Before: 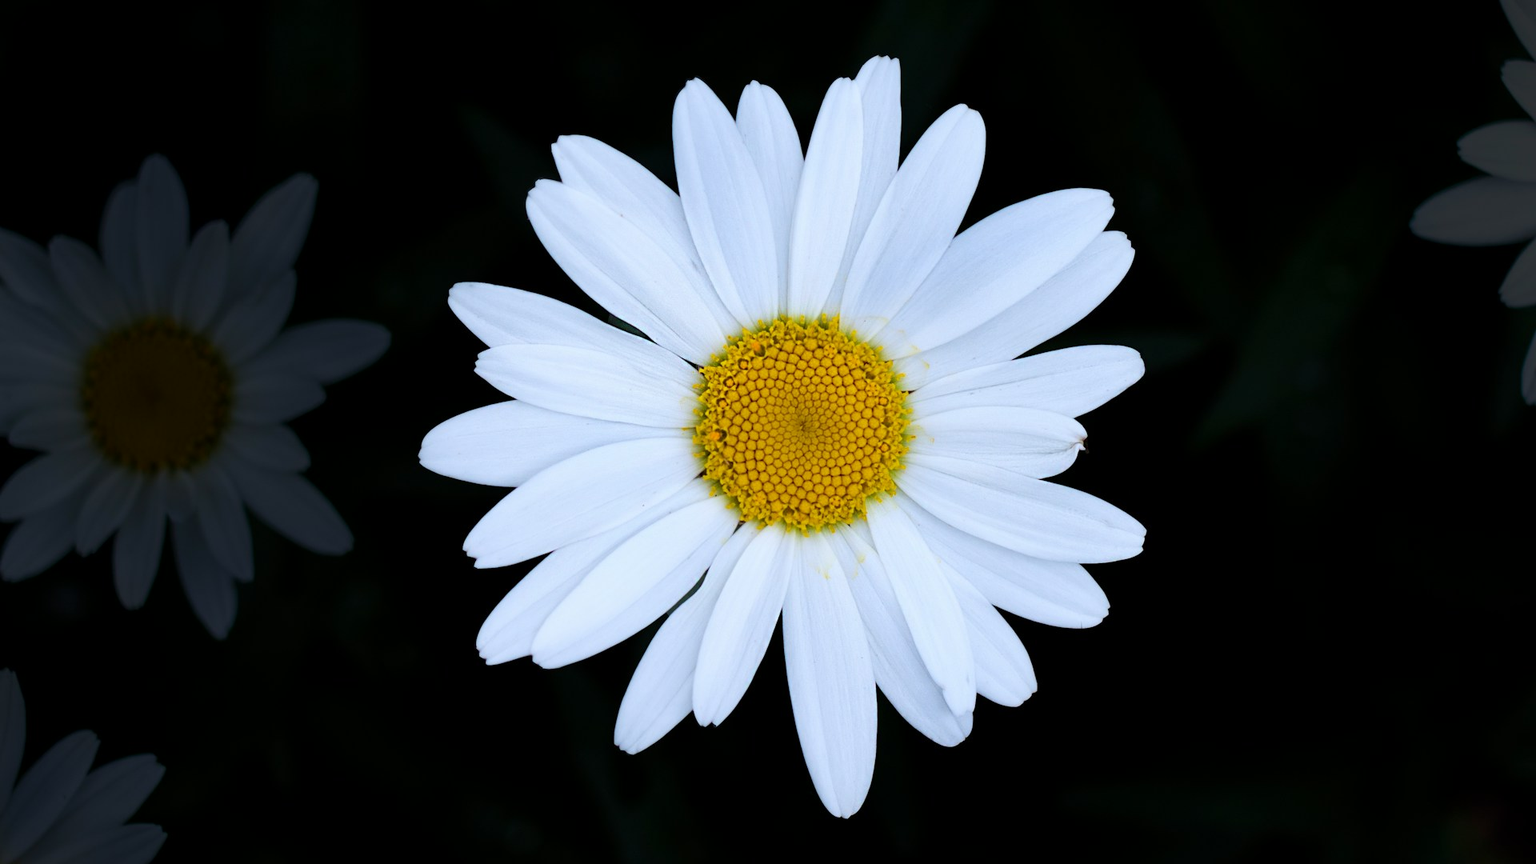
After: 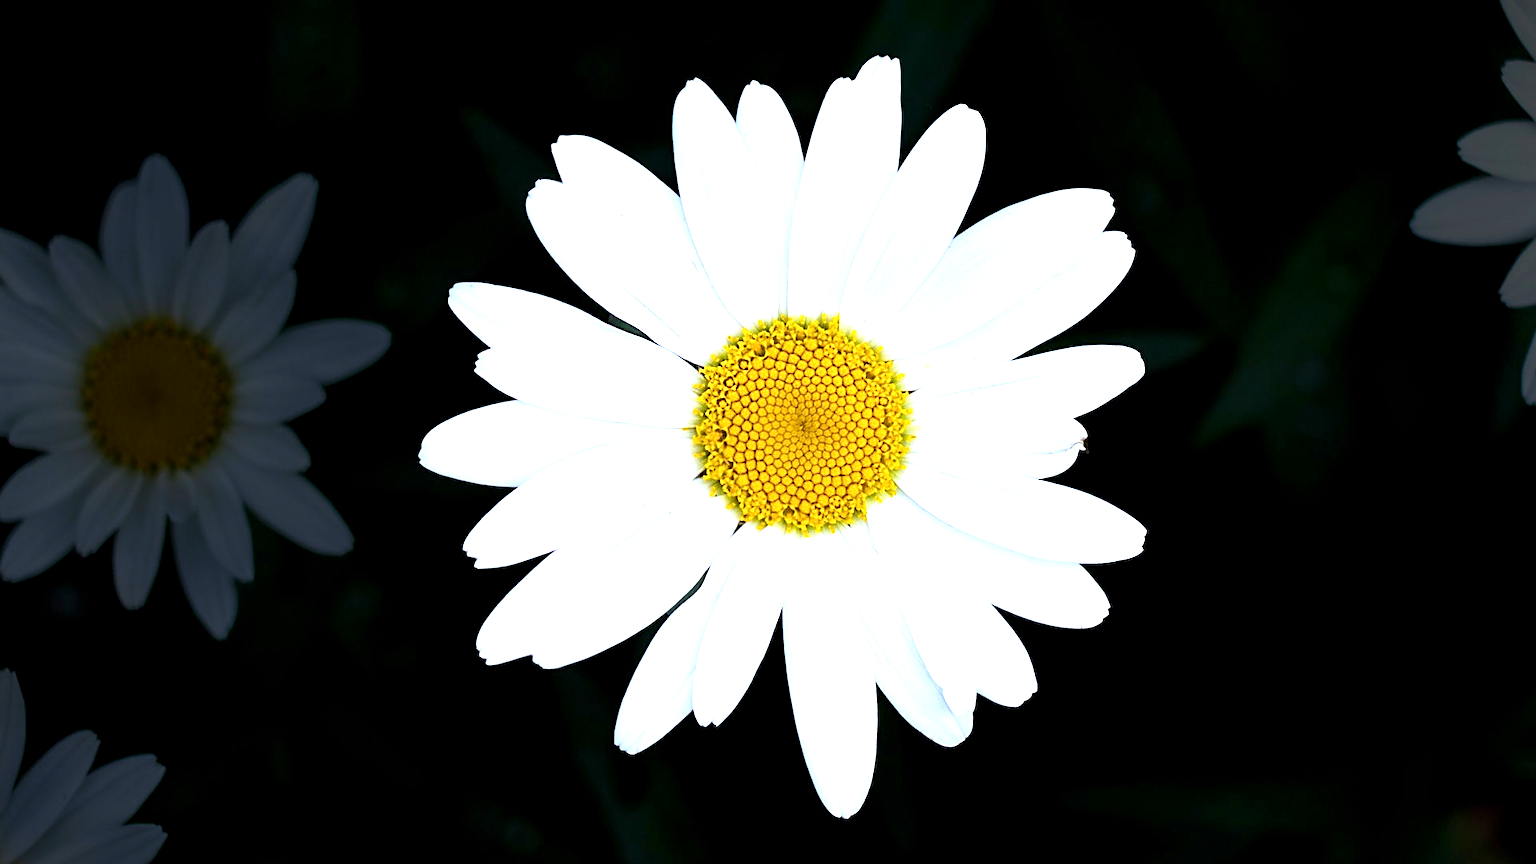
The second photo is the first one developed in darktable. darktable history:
exposure: black level correction 0.001, exposure 1.036 EV, compensate highlight preservation false
sharpen: on, module defaults
